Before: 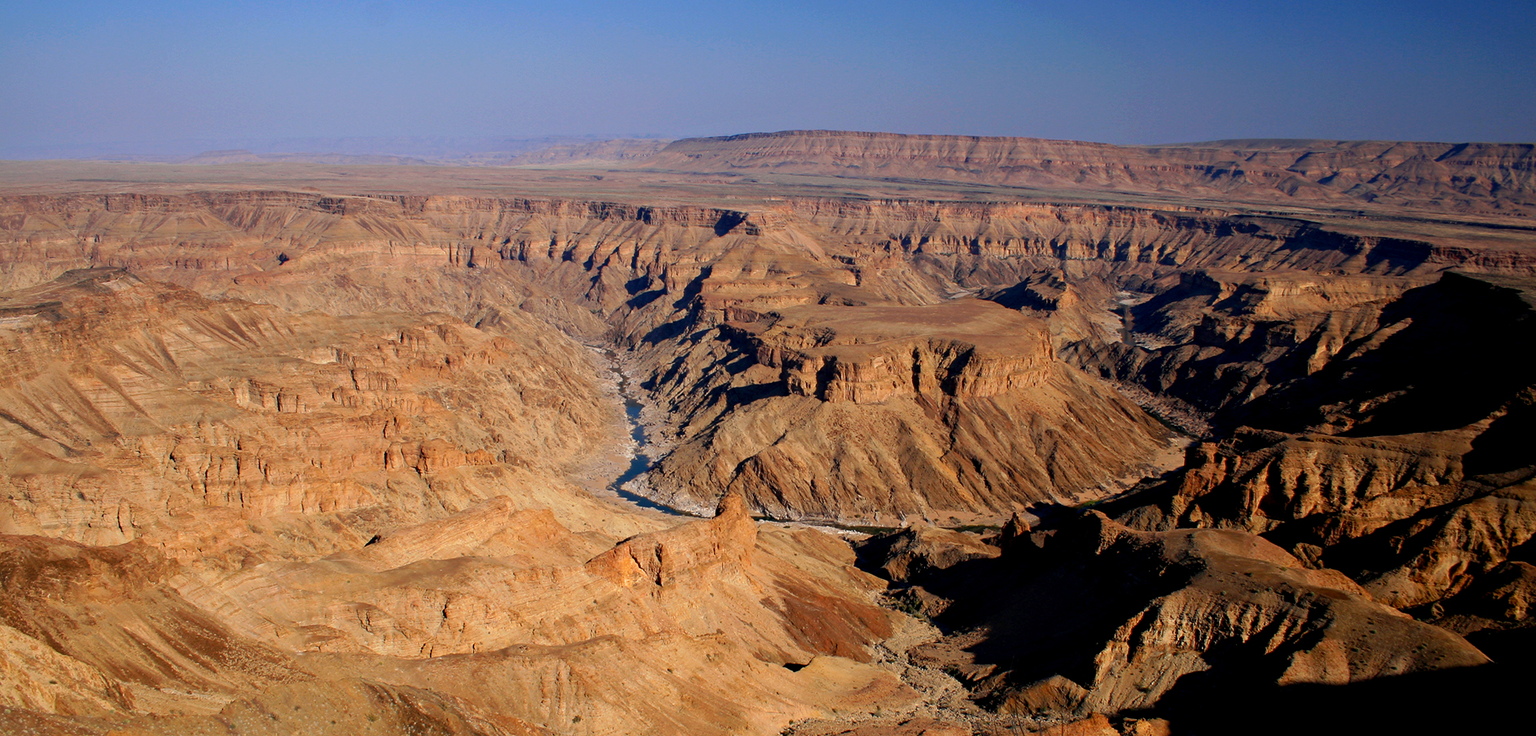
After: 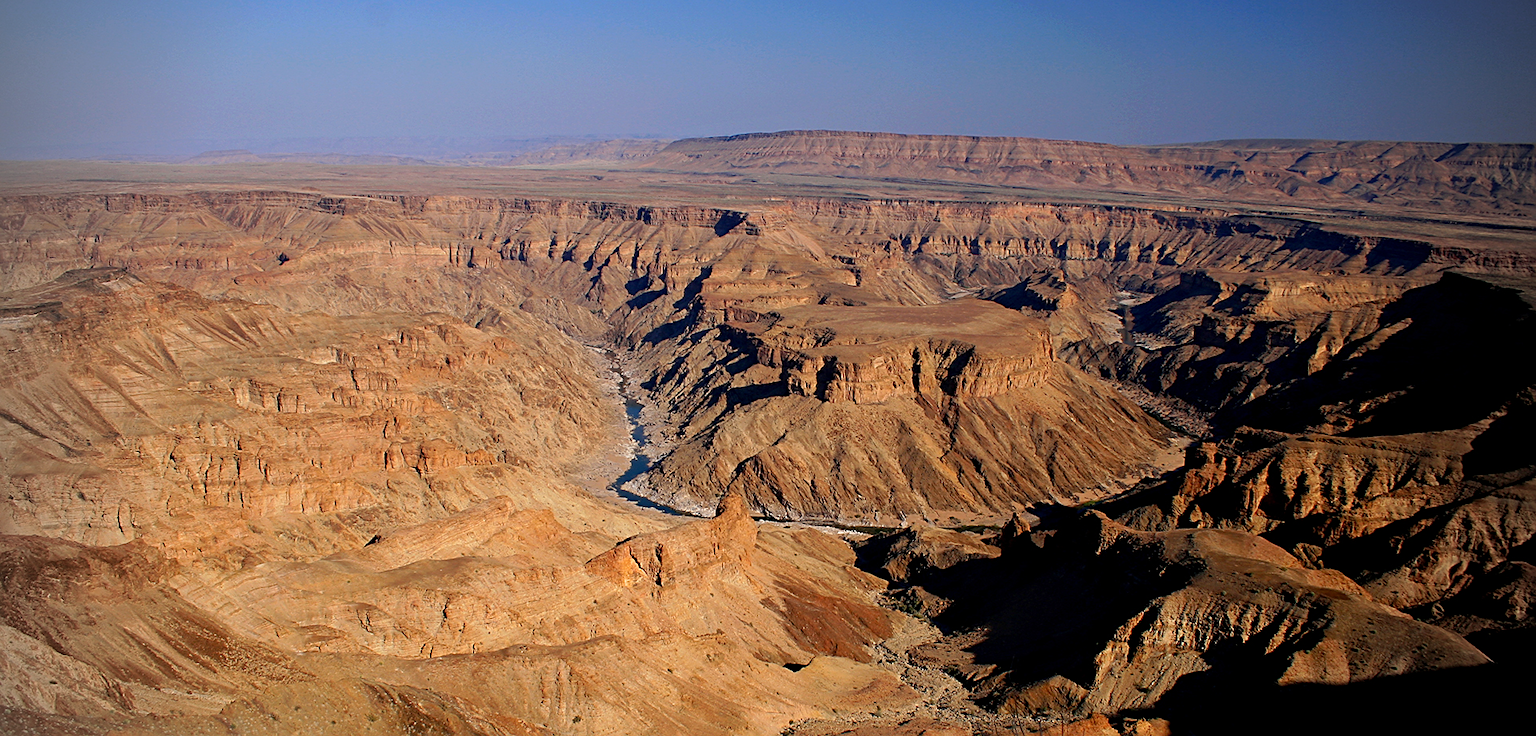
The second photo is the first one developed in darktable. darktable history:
sharpen: on, module defaults
vignetting: brightness -0.619, saturation -0.684
